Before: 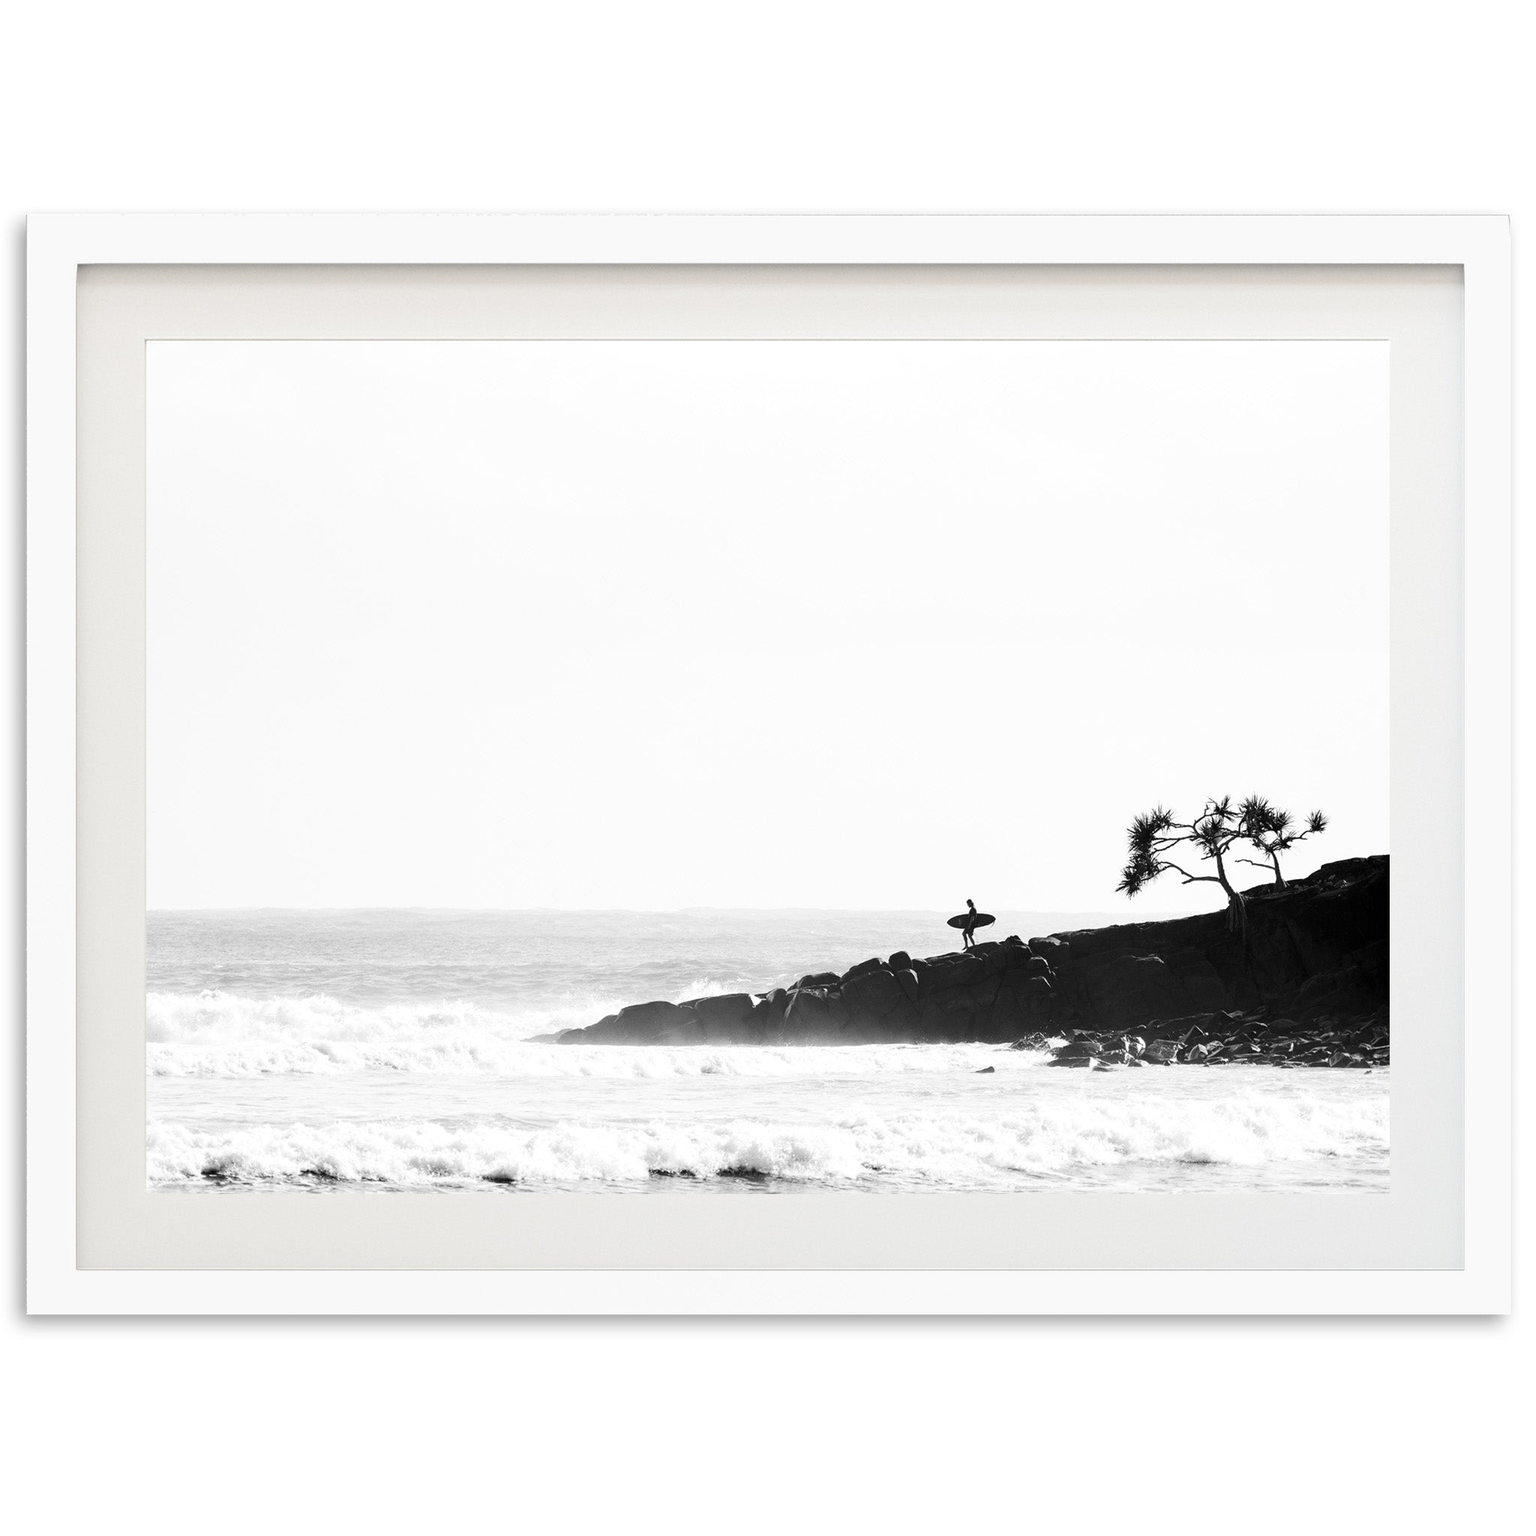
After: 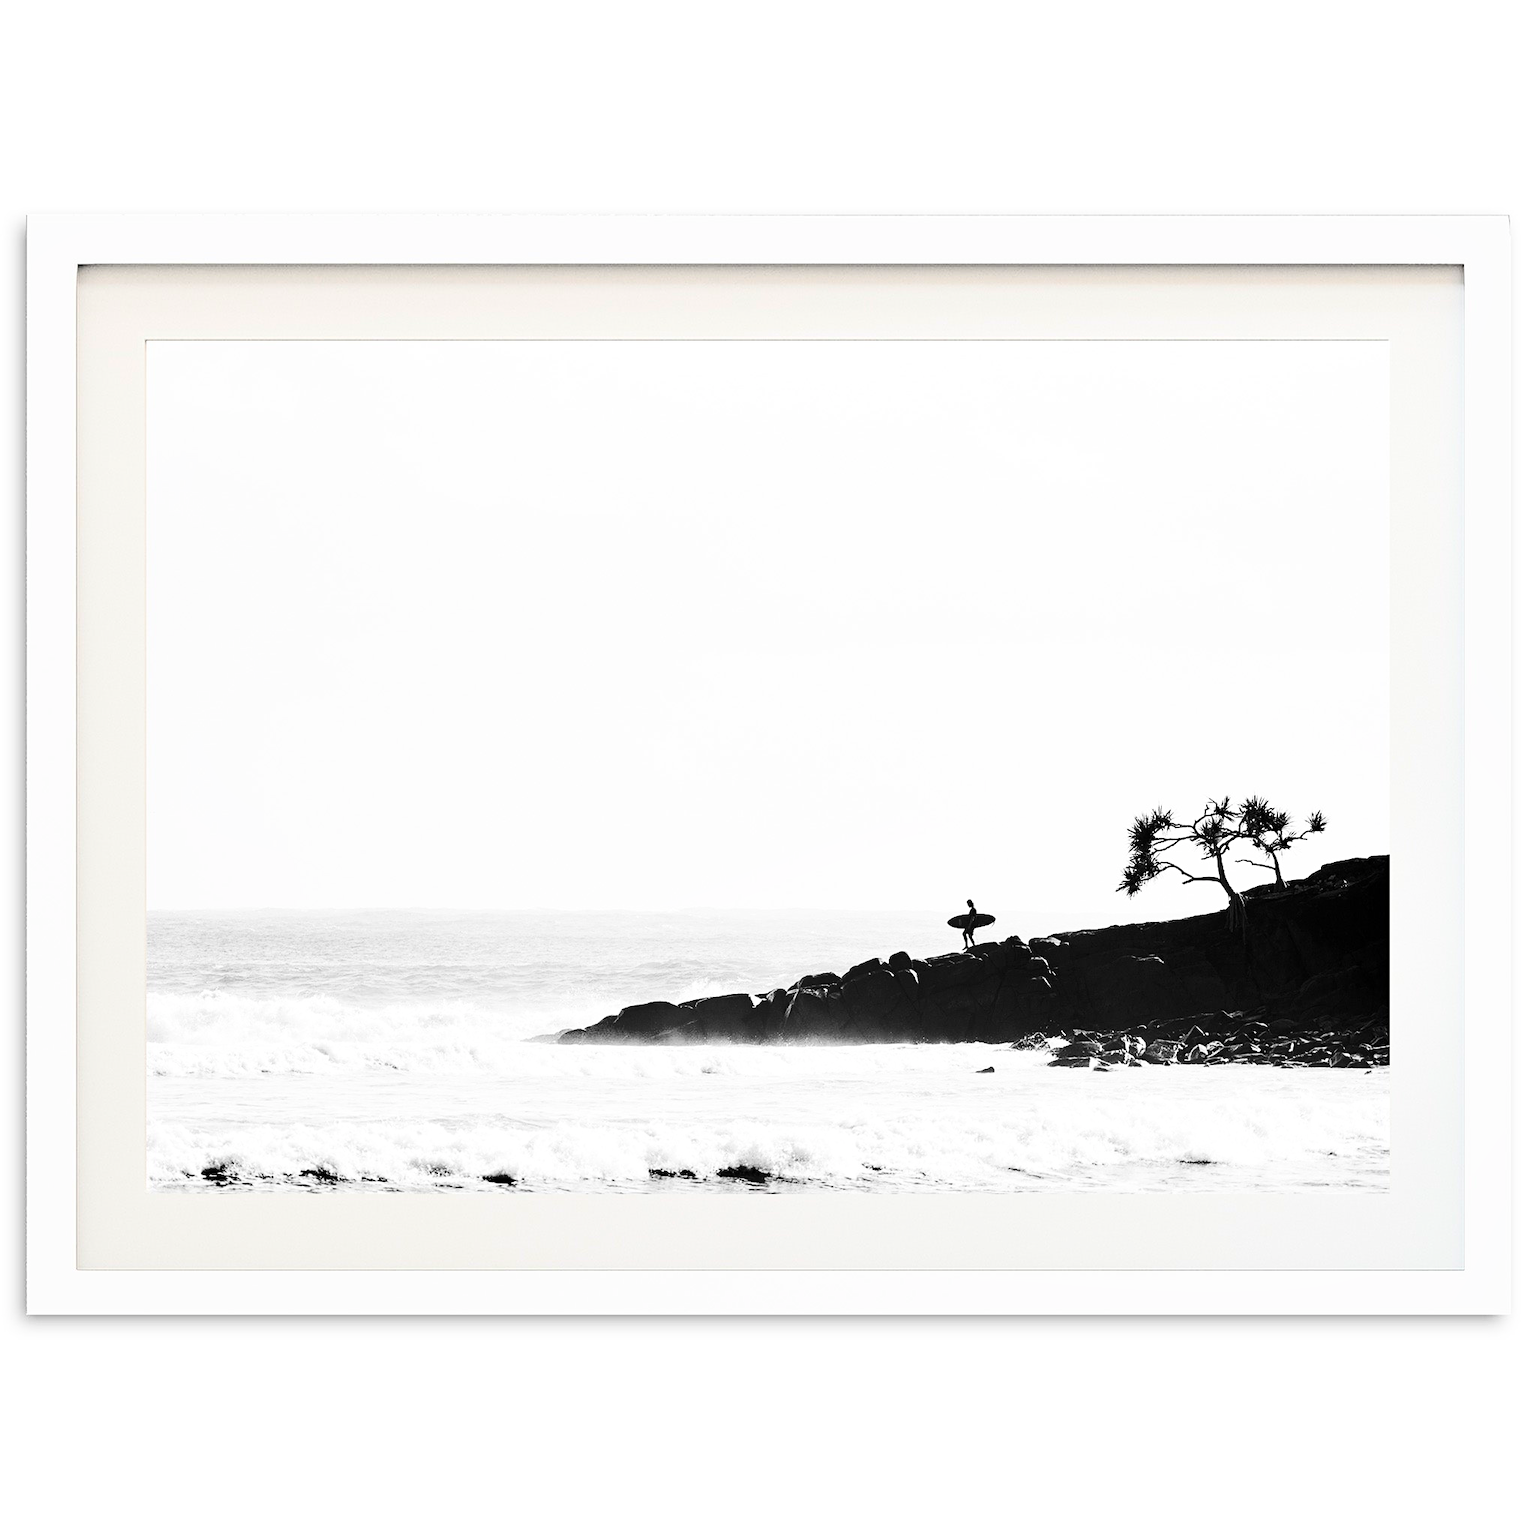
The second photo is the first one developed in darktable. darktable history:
shadows and highlights: soften with gaussian
sharpen: radius 2.483, amount 0.325
contrast brightness saturation: contrast 0.392, brightness 0.096
